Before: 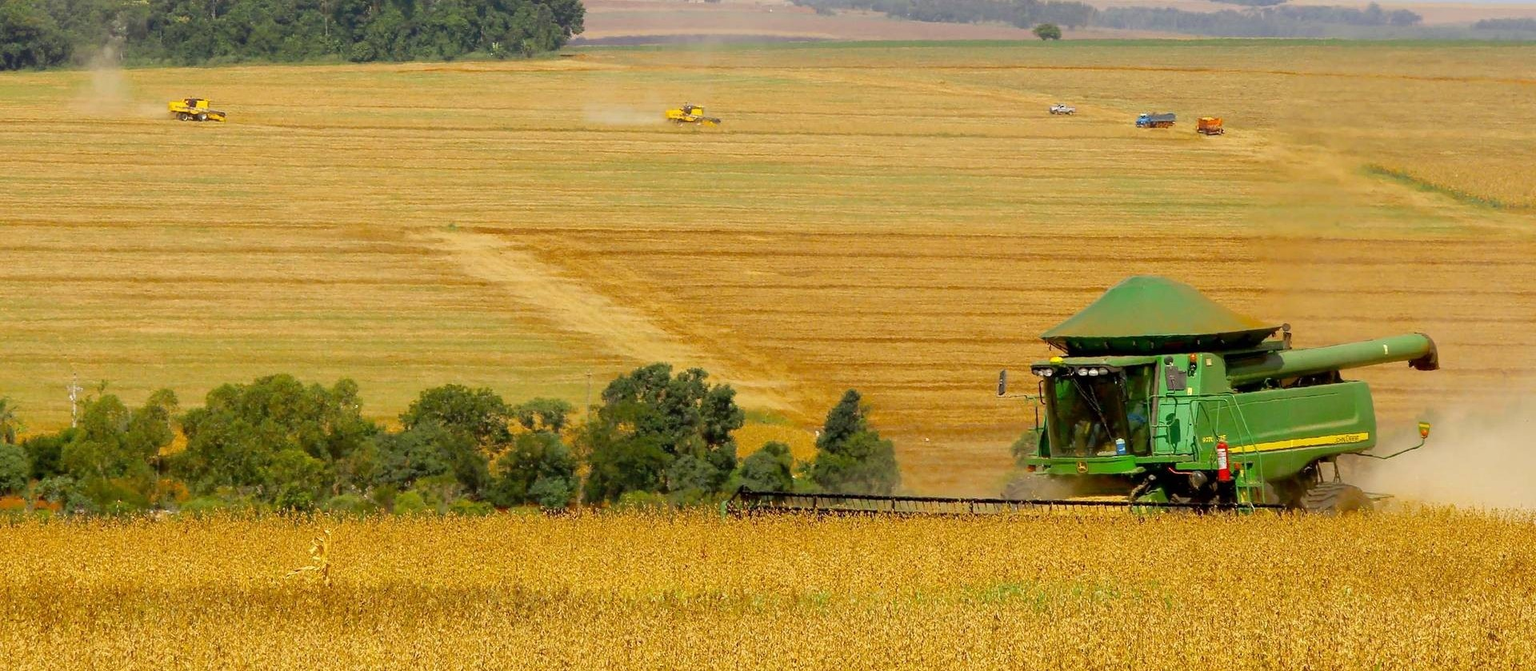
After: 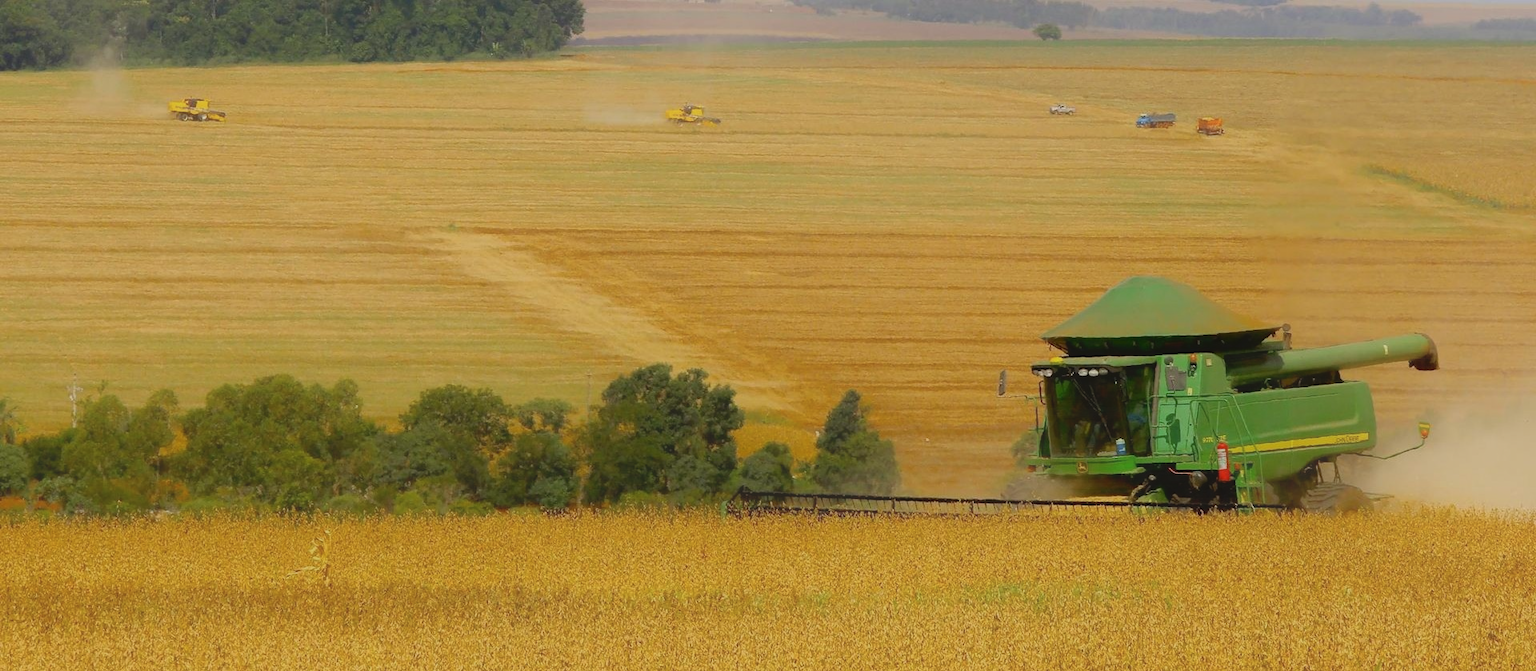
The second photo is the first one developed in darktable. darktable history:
contrast equalizer: octaves 7, y [[0.6 ×6], [0.55 ×6], [0 ×6], [0 ×6], [0 ×6]], mix -1
contrast brightness saturation: contrast -0.08, brightness -0.04, saturation -0.11
